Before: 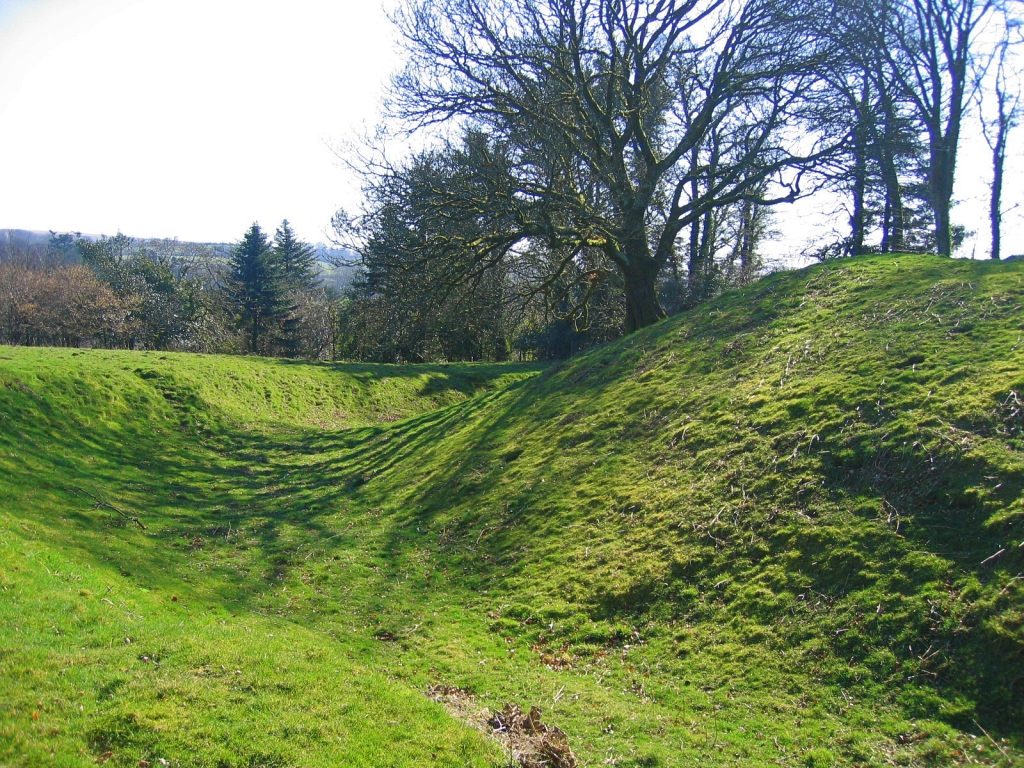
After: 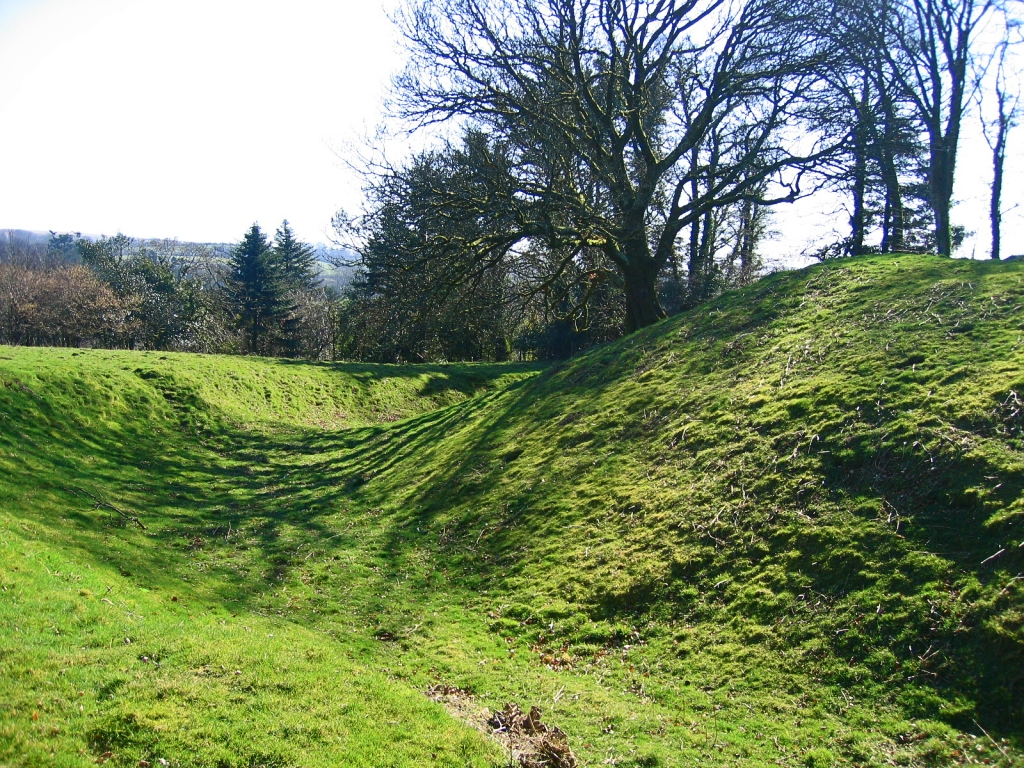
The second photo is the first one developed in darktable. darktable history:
contrast brightness saturation: contrast 0.219
